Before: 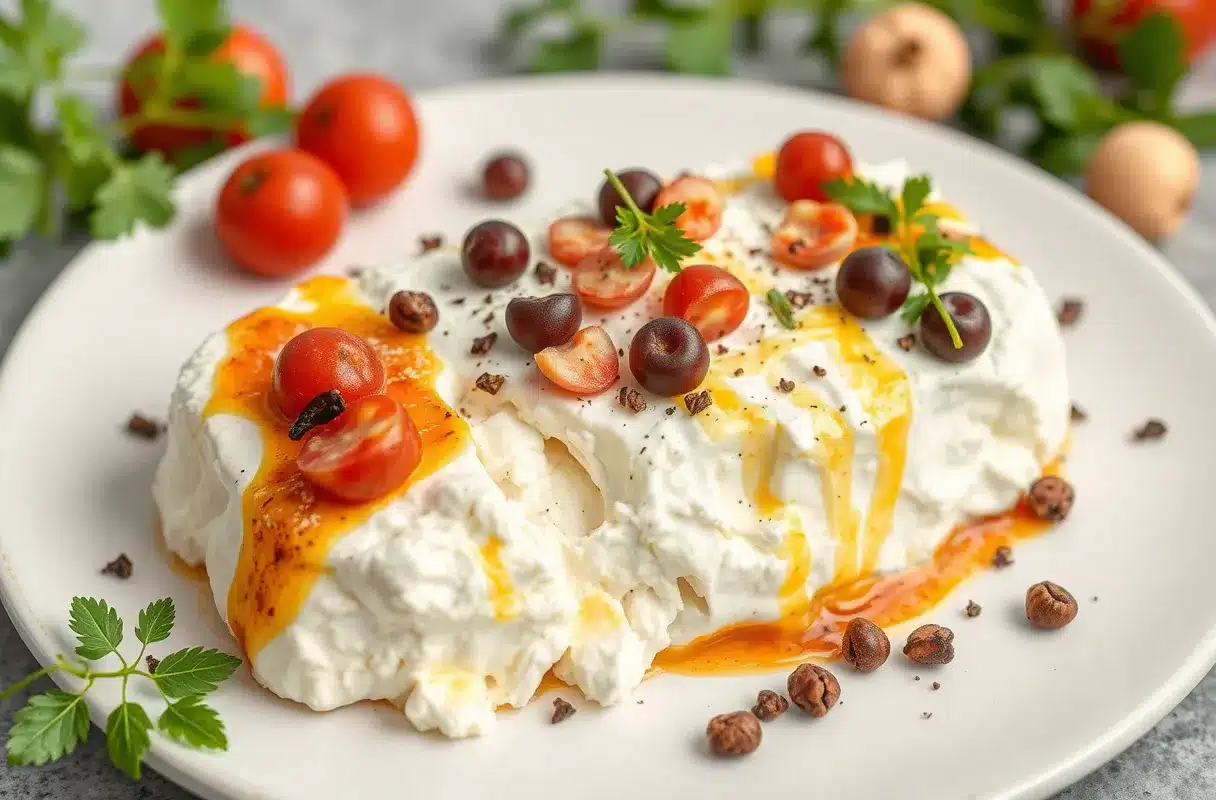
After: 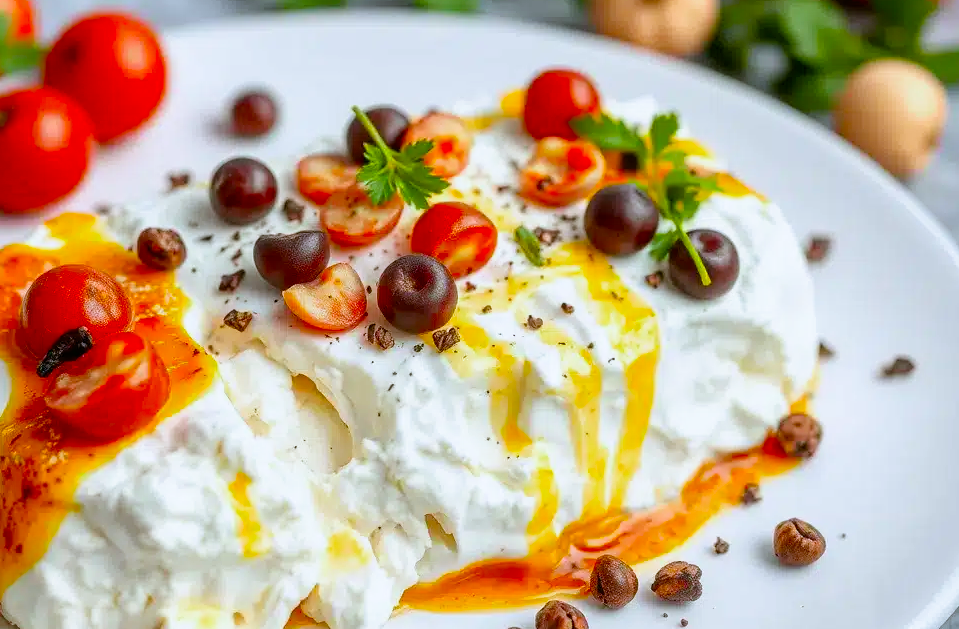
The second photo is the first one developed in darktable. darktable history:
crop and rotate: left 20.74%, top 7.912%, right 0.375%, bottom 13.378%
contrast brightness saturation: saturation 0.13
white balance: red 0.931, blue 1.11
filmic rgb: black relative exposure -12 EV, white relative exposure 2.8 EV, threshold 3 EV, target black luminance 0%, hardness 8.06, latitude 70.41%, contrast 1.14, highlights saturation mix 10%, shadows ↔ highlights balance -0.388%, color science v4 (2020), iterations of high-quality reconstruction 10, contrast in shadows soft, contrast in highlights soft, enable highlight reconstruction true
